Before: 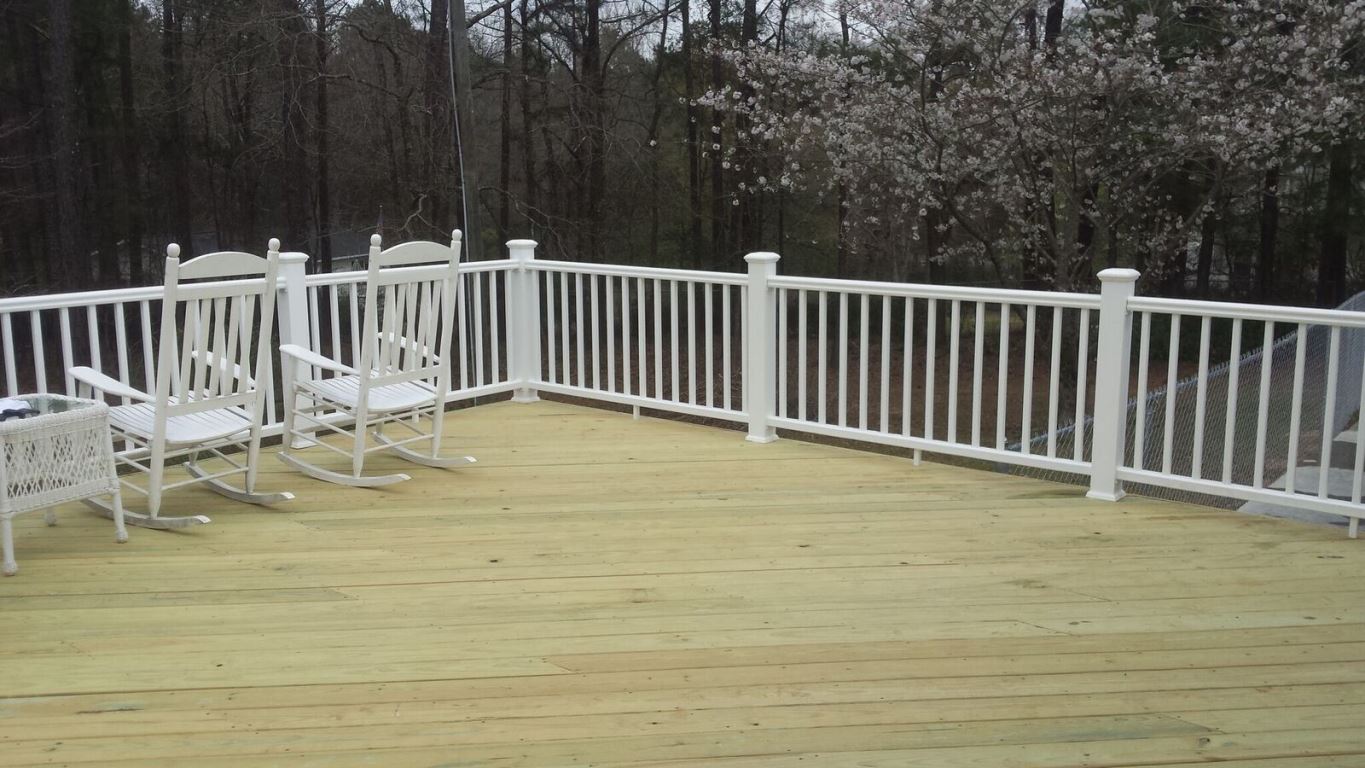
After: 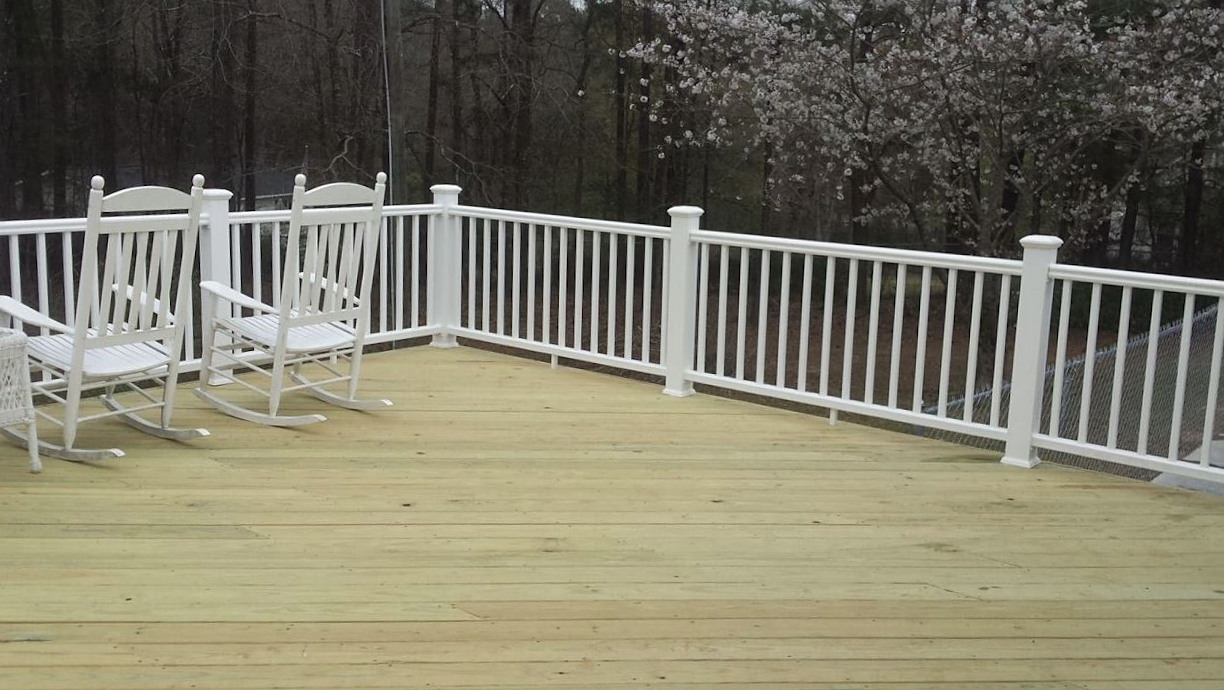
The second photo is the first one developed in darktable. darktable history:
sharpen: amount 0.213
color zones: curves: ch0 [(0, 0.613) (0.01, 0.613) (0.245, 0.448) (0.498, 0.529) (0.642, 0.665) (0.879, 0.777) (0.99, 0.613)]; ch1 [(0, 0) (0.143, 0) (0.286, 0) (0.429, 0) (0.571, 0) (0.714, 0) (0.857, 0)], mix -92.68%
crop and rotate: angle -2.09°, left 3.129%, top 3.691%, right 1.369%, bottom 0.68%
